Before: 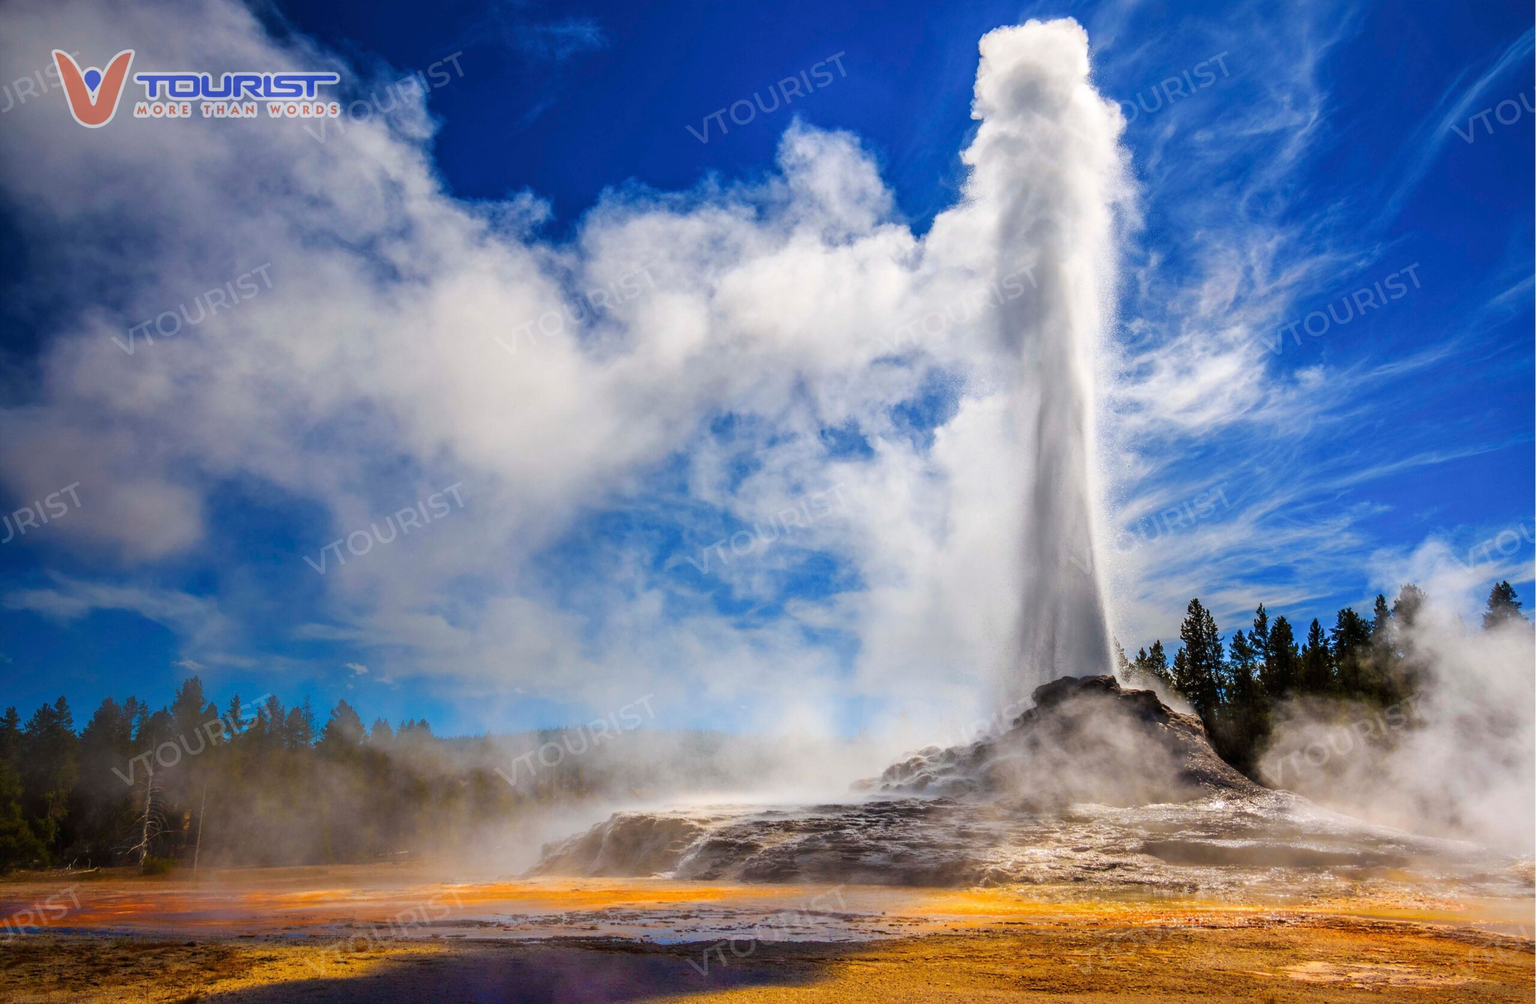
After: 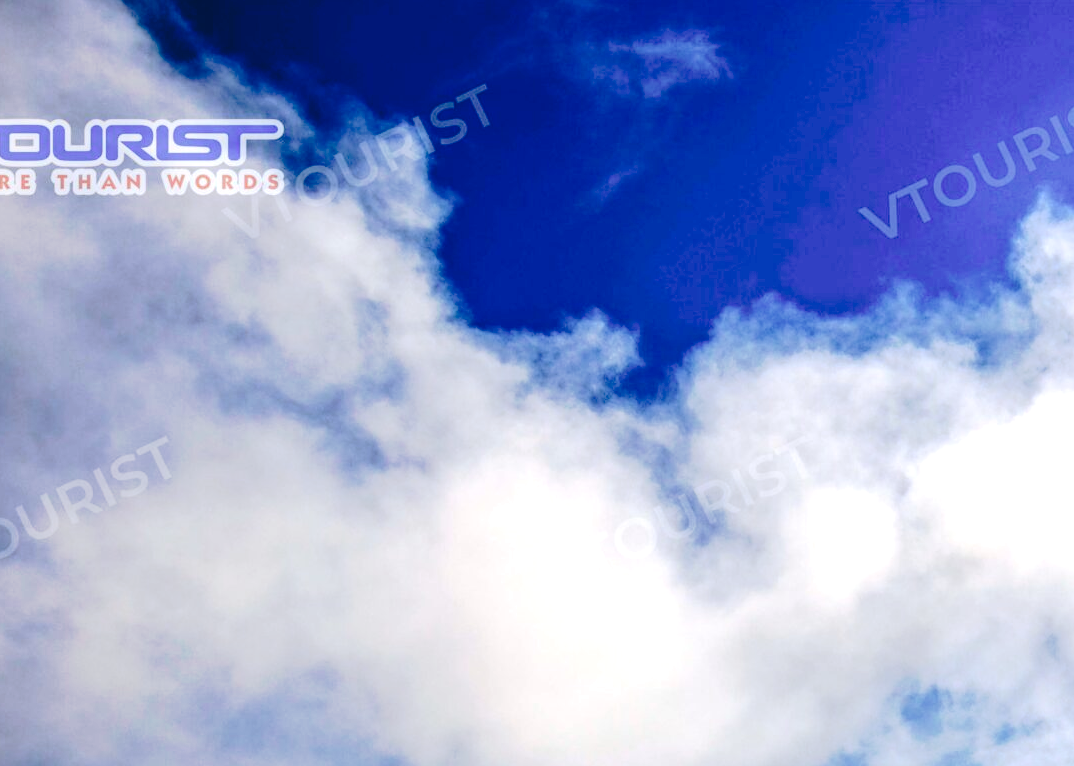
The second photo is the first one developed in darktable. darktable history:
levels: mode automatic
crop and rotate: left 11.074%, top 0.073%, right 46.947%, bottom 54.136%
tone equalizer: -8 EV -0.754 EV, -7 EV -0.739 EV, -6 EV -0.63 EV, -5 EV -0.412 EV, -3 EV 0.393 EV, -2 EV 0.6 EV, -1 EV 0.68 EV, +0 EV 0.749 EV, edges refinement/feathering 500, mask exposure compensation -1.57 EV, preserve details no
tone curve: curves: ch0 [(0, 0) (0.003, 0.051) (0.011, 0.052) (0.025, 0.055) (0.044, 0.062) (0.069, 0.068) (0.1, 0.077) (0.136, 0.098) (0.177, 0.145) (0.224, 0.223) (0.277, 0.314) (0.335, 0.43) (0.399, 0.518) (0.468, 0.591) (0.543, 0.656) (0.623, 0.726) (0.709, 0.809) (0.801, 0.857) (0.898, 0.918) (1, 1)], preserve colors none
